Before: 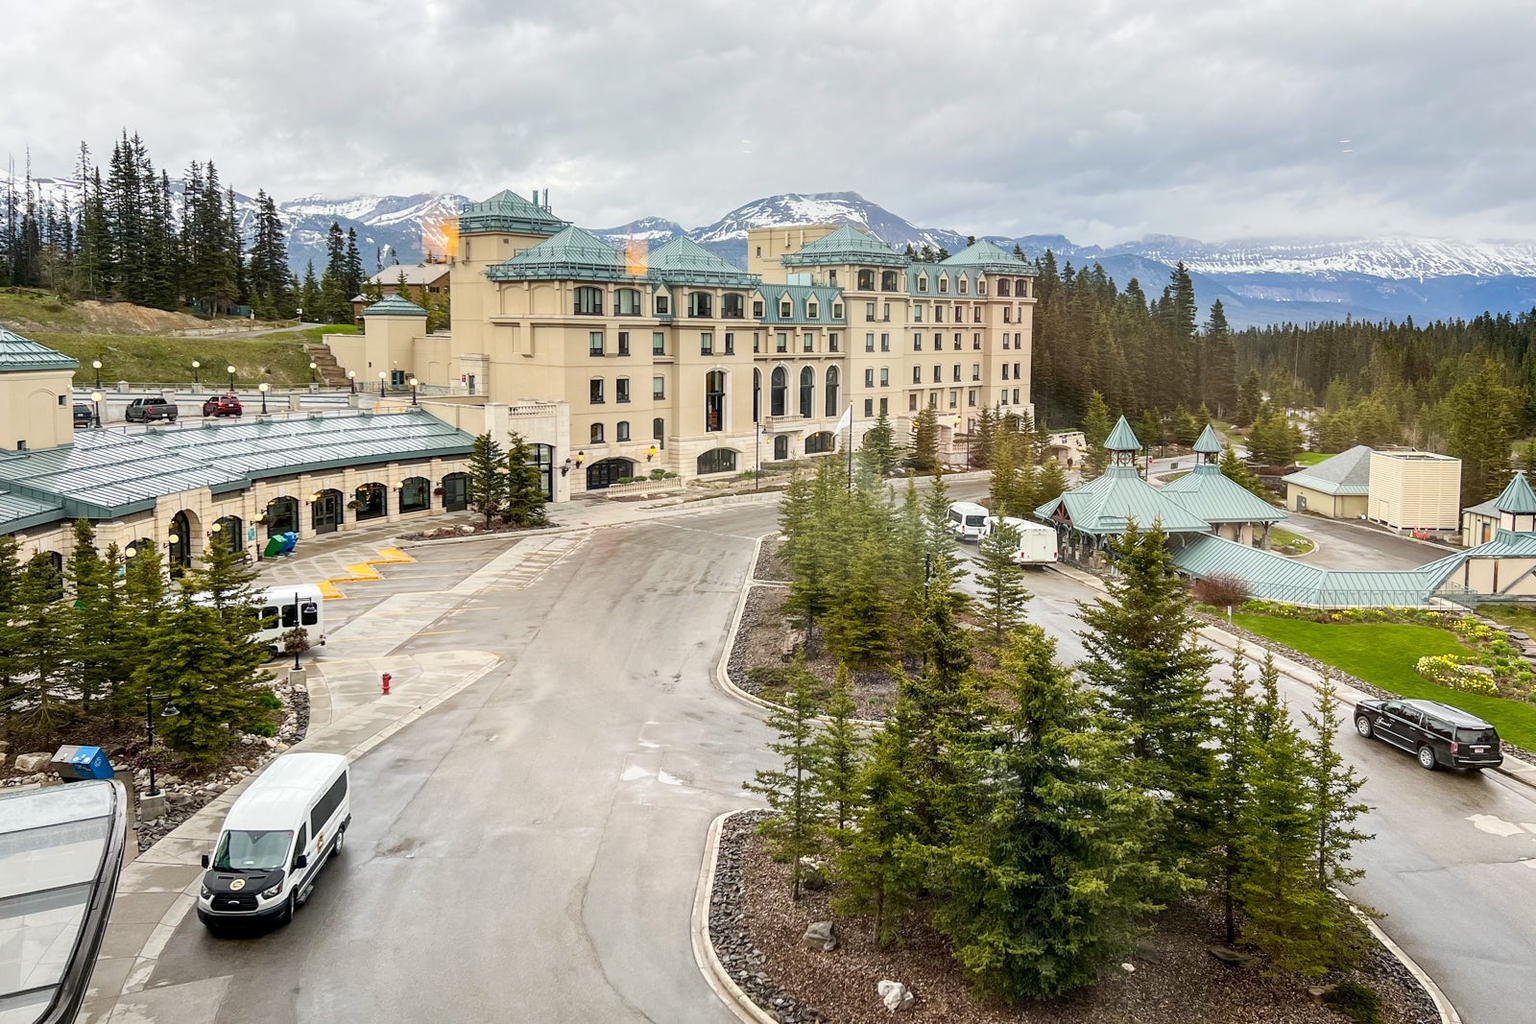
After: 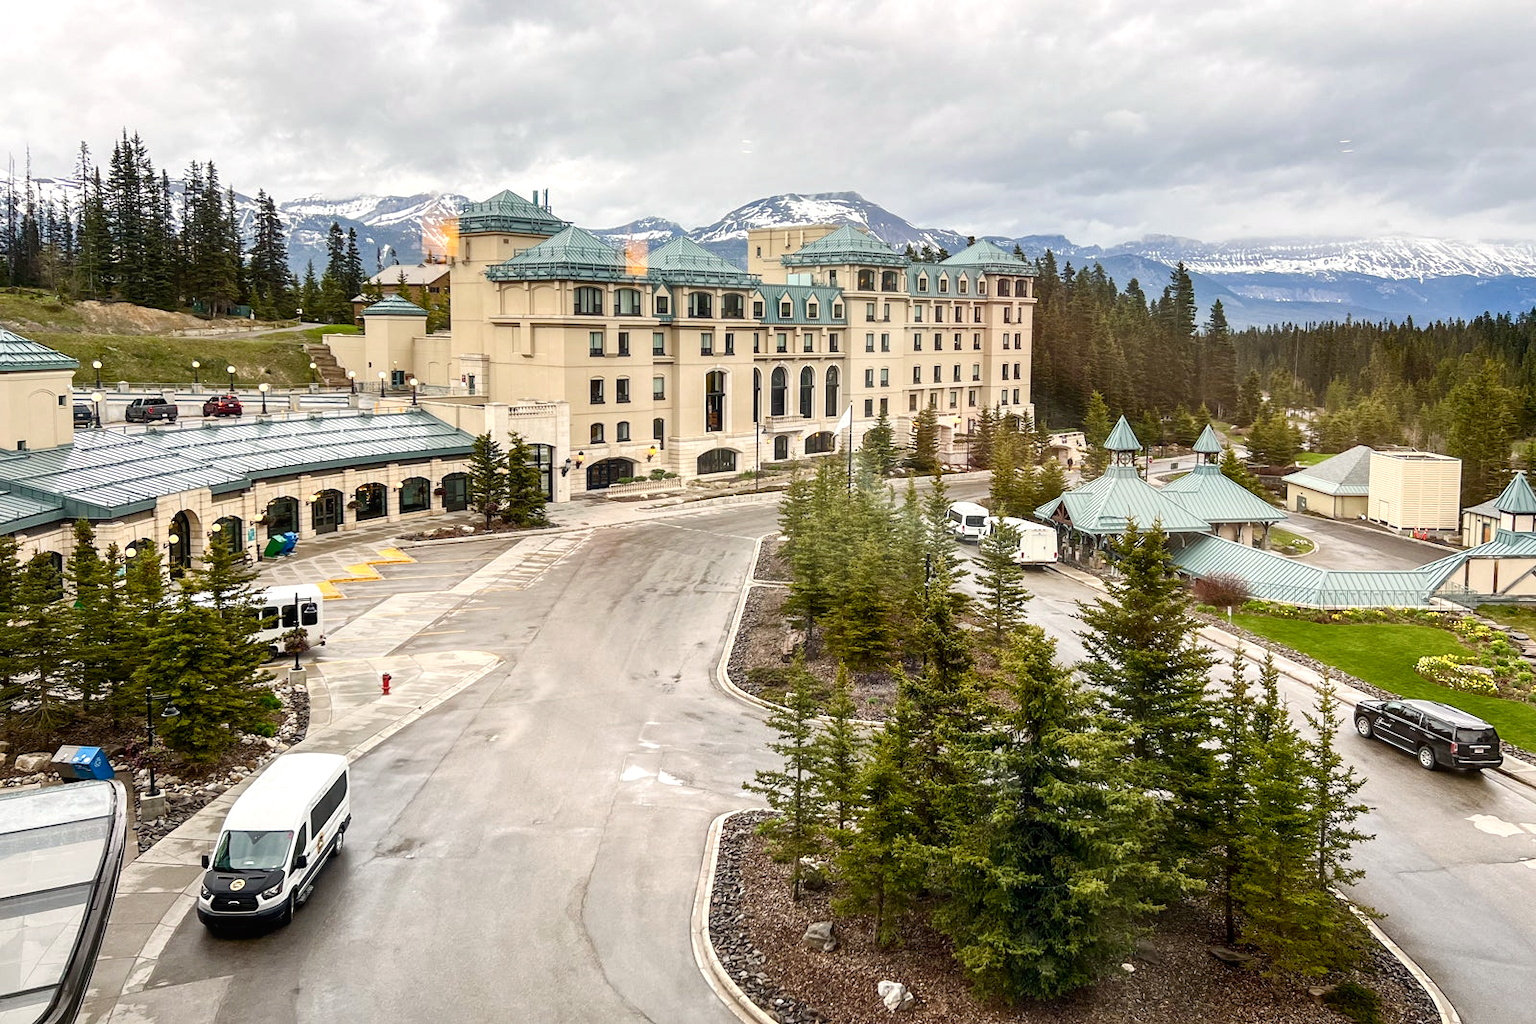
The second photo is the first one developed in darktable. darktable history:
color balance rgb: shadows lift › chroma 1%, shadows lift › hue 28.8°, power › hue 60°, highlights gain › chroma 1%, highlights gain › hue 60°, global offset › luminance 0.25%, perceptual saturation grading › highlights -20%, perceptual saturation grading › shadows 20%, perceptual brilliance grading › highlights 5%, perceptual brilliance grading › shadows -10%, global vibrance 19.67%
local contrast: mode bilateral grid, contrast 20, coarseness 50, detail 120%, midtone range 0.2
